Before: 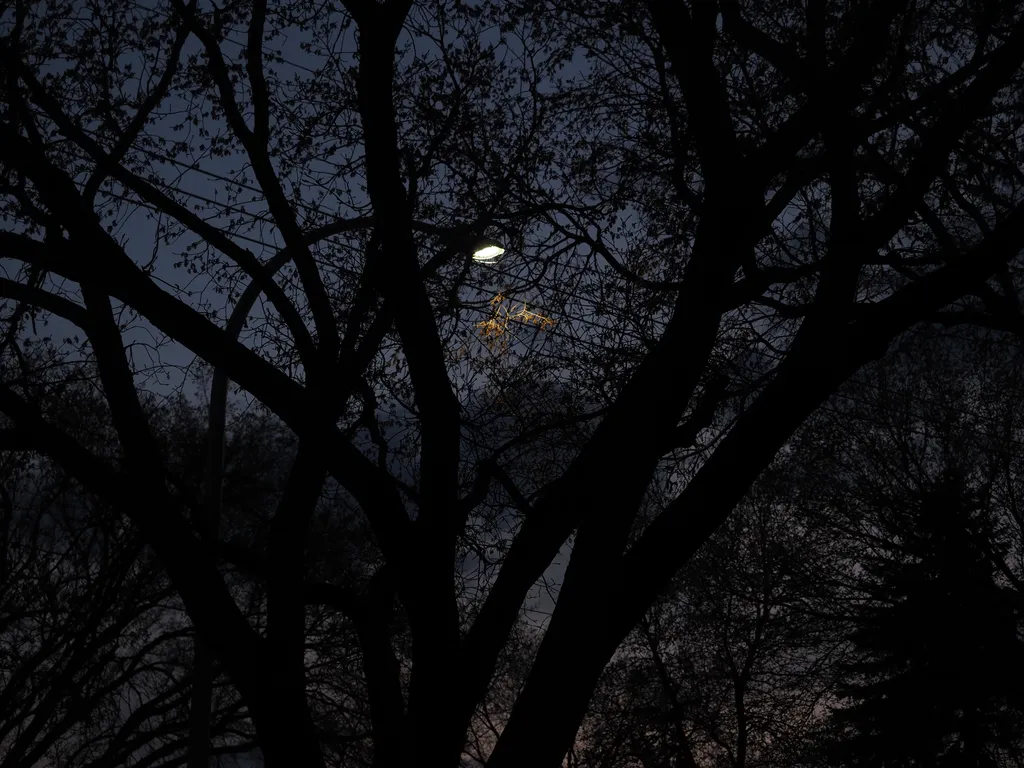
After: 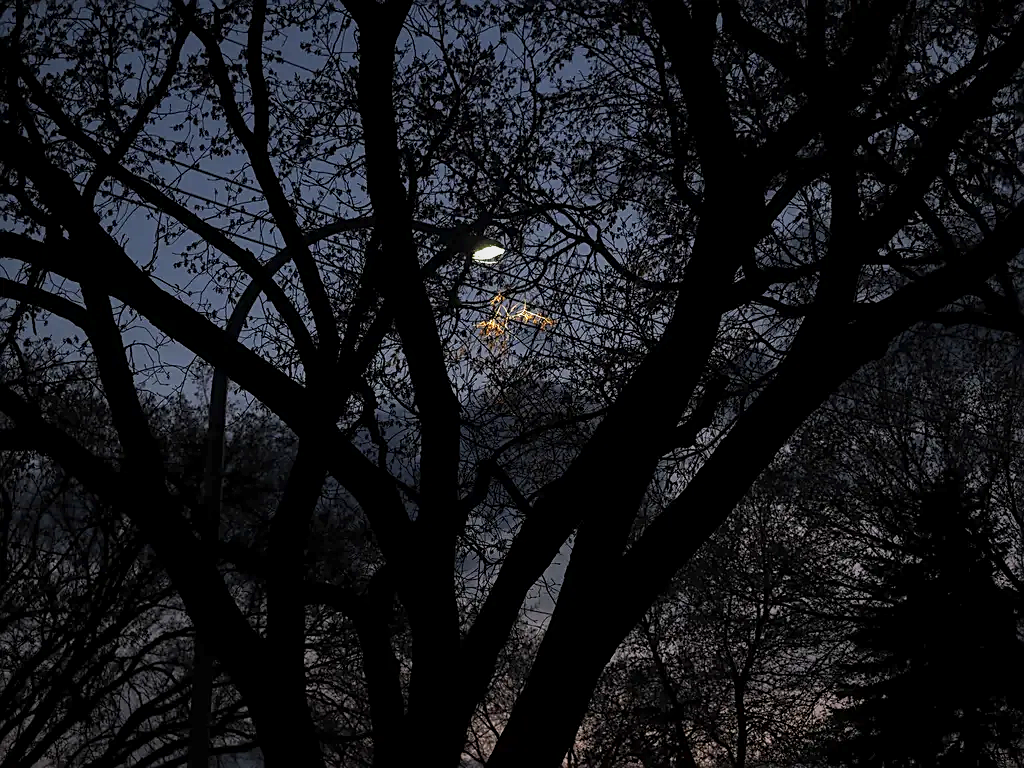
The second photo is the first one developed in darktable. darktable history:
base curve: curves: ch0 [(0, 0) (0.495, 0.917) (1, 1)], preserve colors none
local contrast: on, module defaults
sharpen: on, module defaults
